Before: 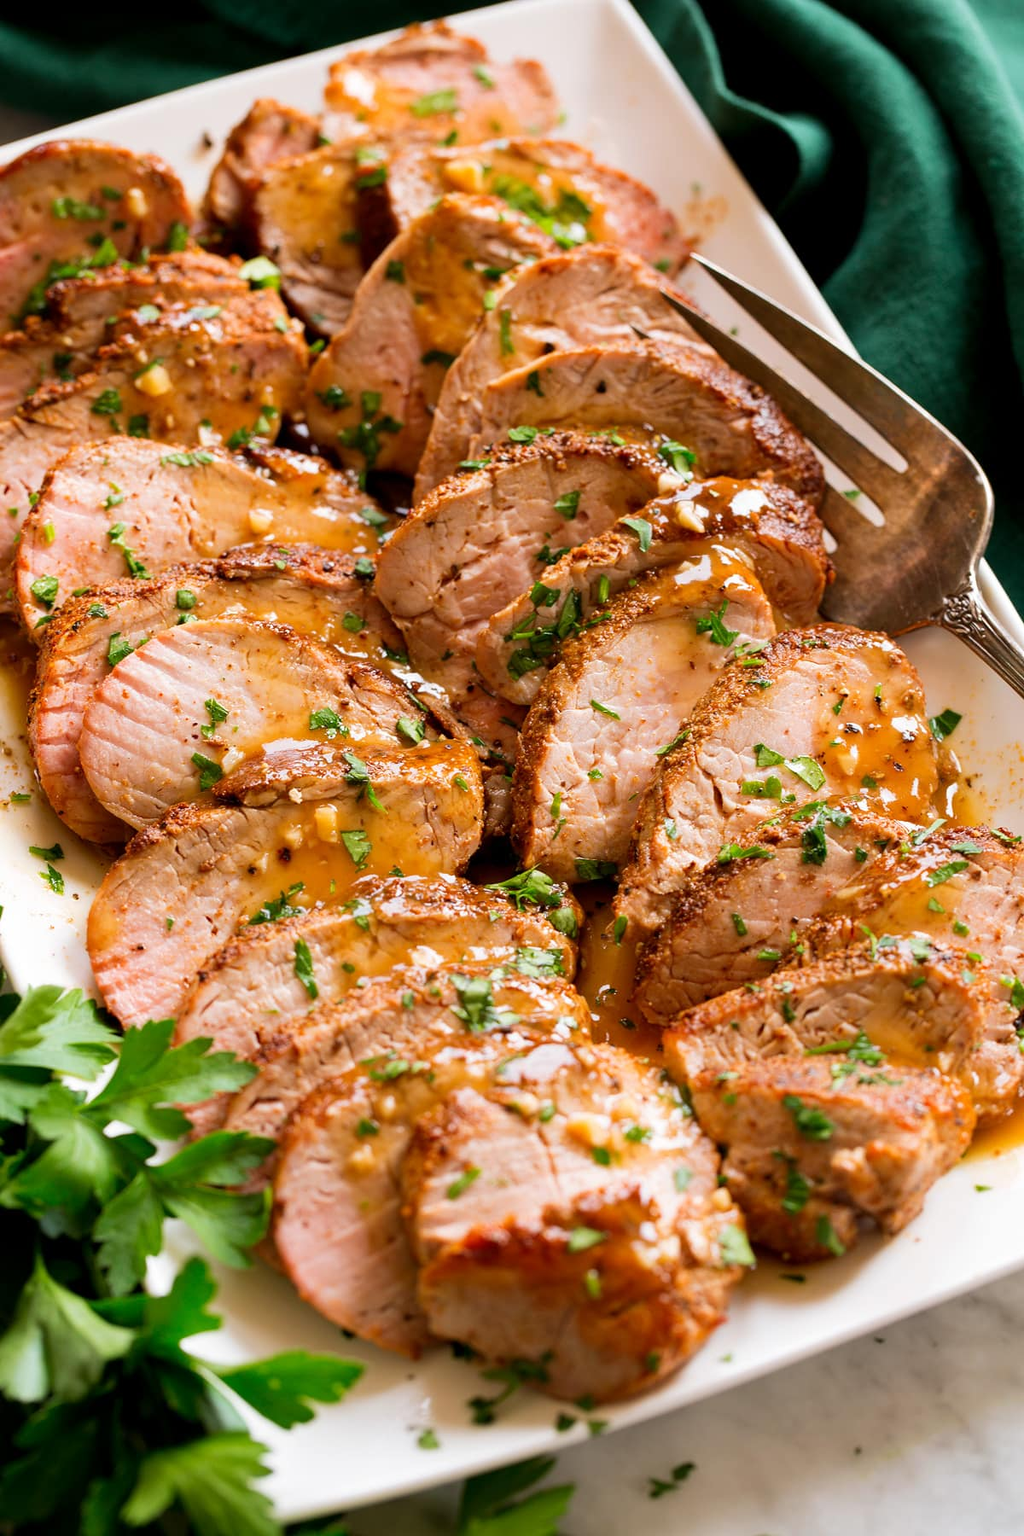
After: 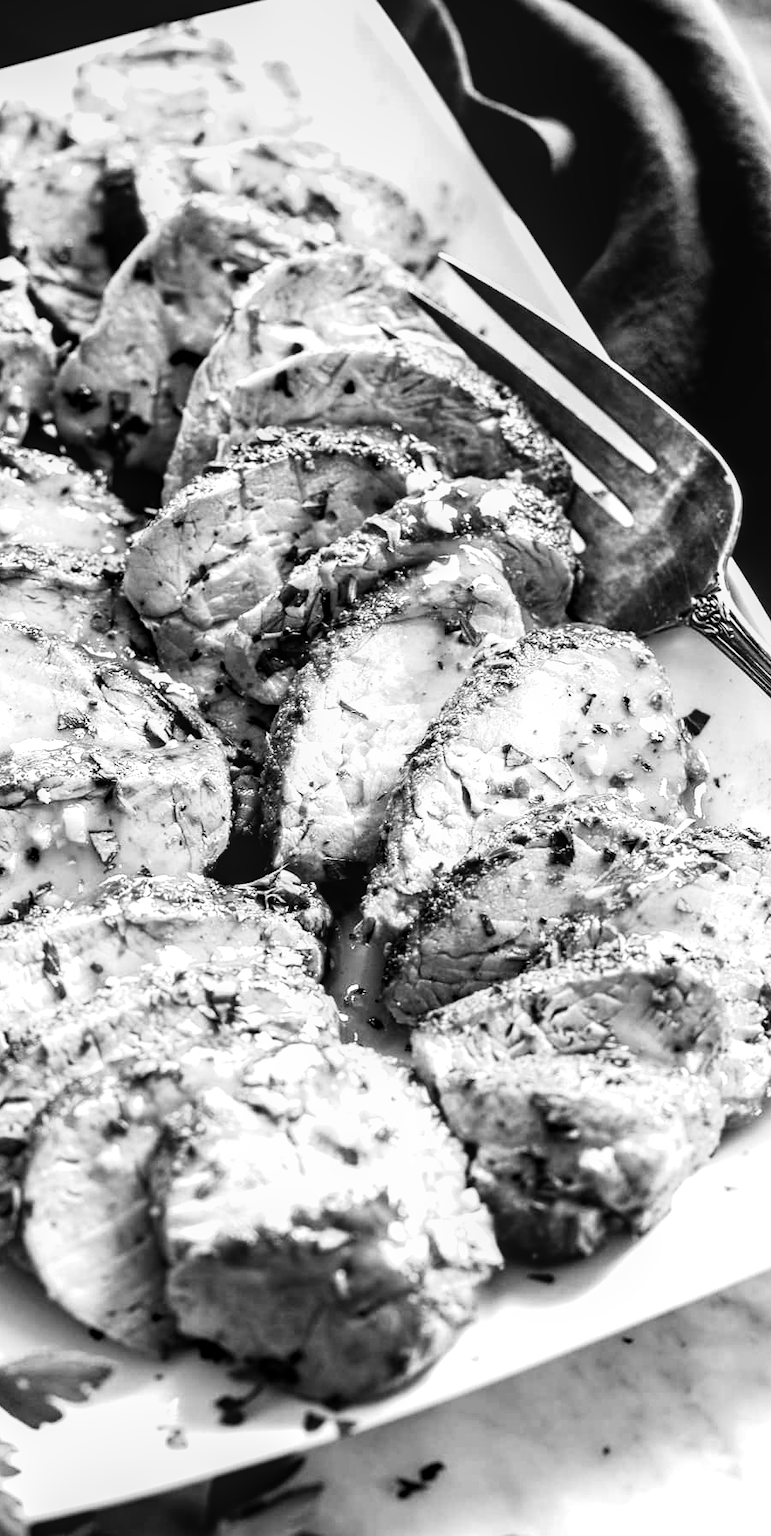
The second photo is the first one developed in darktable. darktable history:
crop and rotate: left 24.6%
local contrast: on, module defaults
filmic rgb: black relative exposure -8.2 EV, white relative exposure 2.2 EV, threshold 3 EV, hardness 7.11, latitude 75%, contrast 1.325, highlights saturation mix -2%, shadows ↔ highlights balance 30%, preserve chrominance RGB euclidean norm, color science v5 (2021), contrast in shadows safe, contrast in highlights safe, enable highlight reconstruction true
color zones: curves: ch0 [(0.257, 0.558) (0.75, 0.565)]; ch1 [(0.004, 0.857) (0.14, 0.416) (0.257, 0.695) (0.442, 0.032) (0.736, 0.266) (0.891, 0.741)]; ch2 [(0, 0.623) (0.112, 0.436) (0.271, 0.474) (0.516, 0.64) (0.743, 0.286)]
tone equalizer: -8 EV -0.75 EV, -7 EV -0.7 EV, -6 EV -0.6 EV, -5 EV -0.4 EV, -3 EV 0.4 EV, -2 EV 0.6 EV, -1 EV 0.7 EV, +0 EV 0.75 EV, edges refinement/feathering 500, mask exposure compensation -1.57 EV, preserve details no
monochrome: on, module defaults
color balance: mode lift, gamma, gain (sRGB), lift [1, 1.049, 1, 1]
